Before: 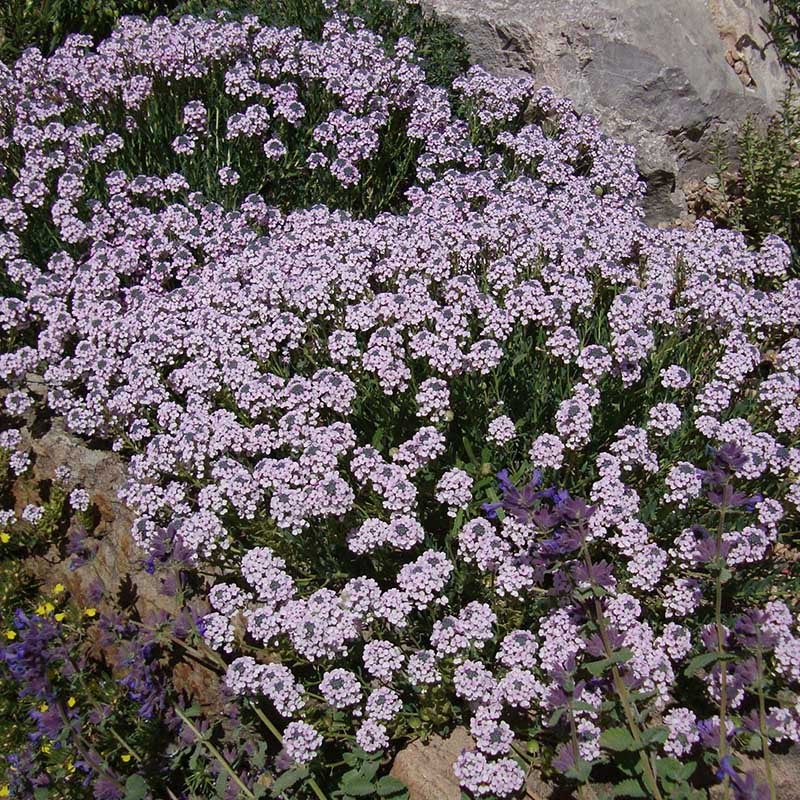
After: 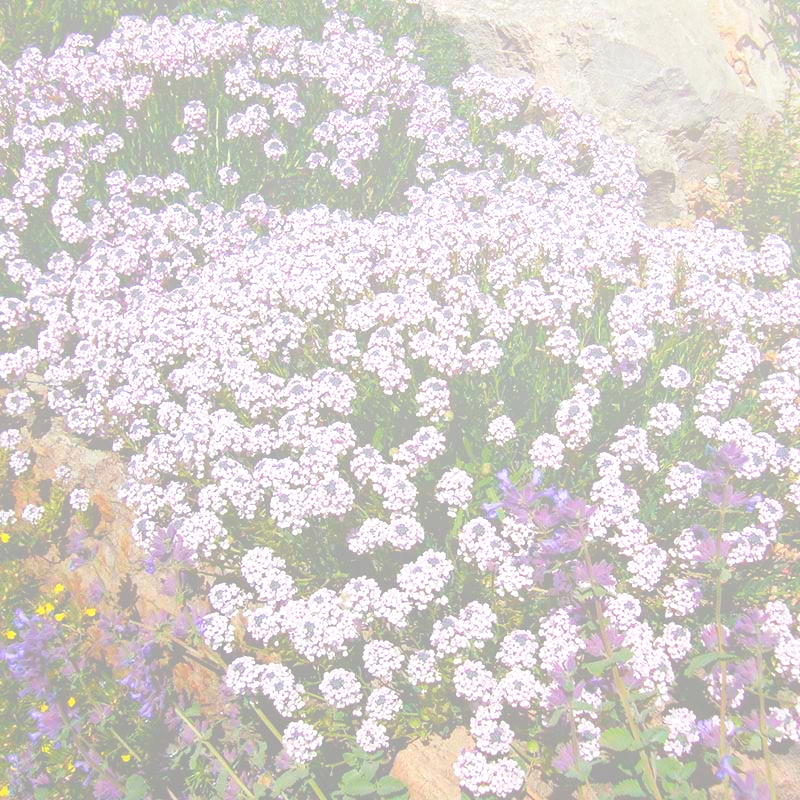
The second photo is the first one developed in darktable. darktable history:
tone equalizer: -8 EV -0.75 EV, -7 EV -0.7 EV, -6 EV -0.6 EV, -5 EV -0.4 EV, -3 EV 0.4 EV, -2 EV 0.6 EV, -1 EV 0.7 EV, +0 EV 0.75 EV, edges refinement/feathering 500, mask exposure compensation -1.57 EV, preserve details no
split-toning: on, module defaults
bloom: size 70%, threshold 25%, strength 70%
